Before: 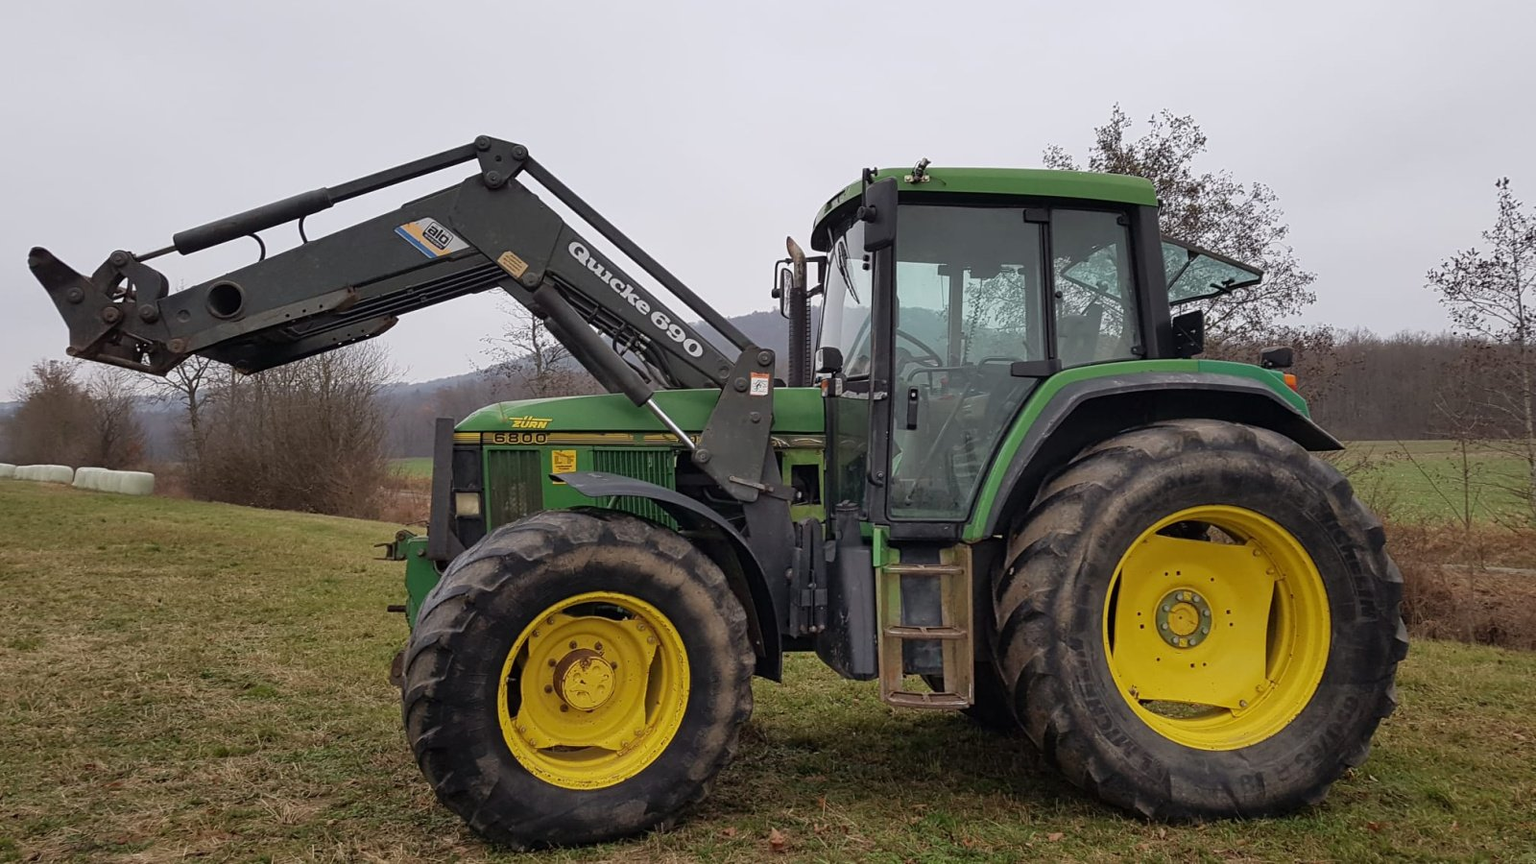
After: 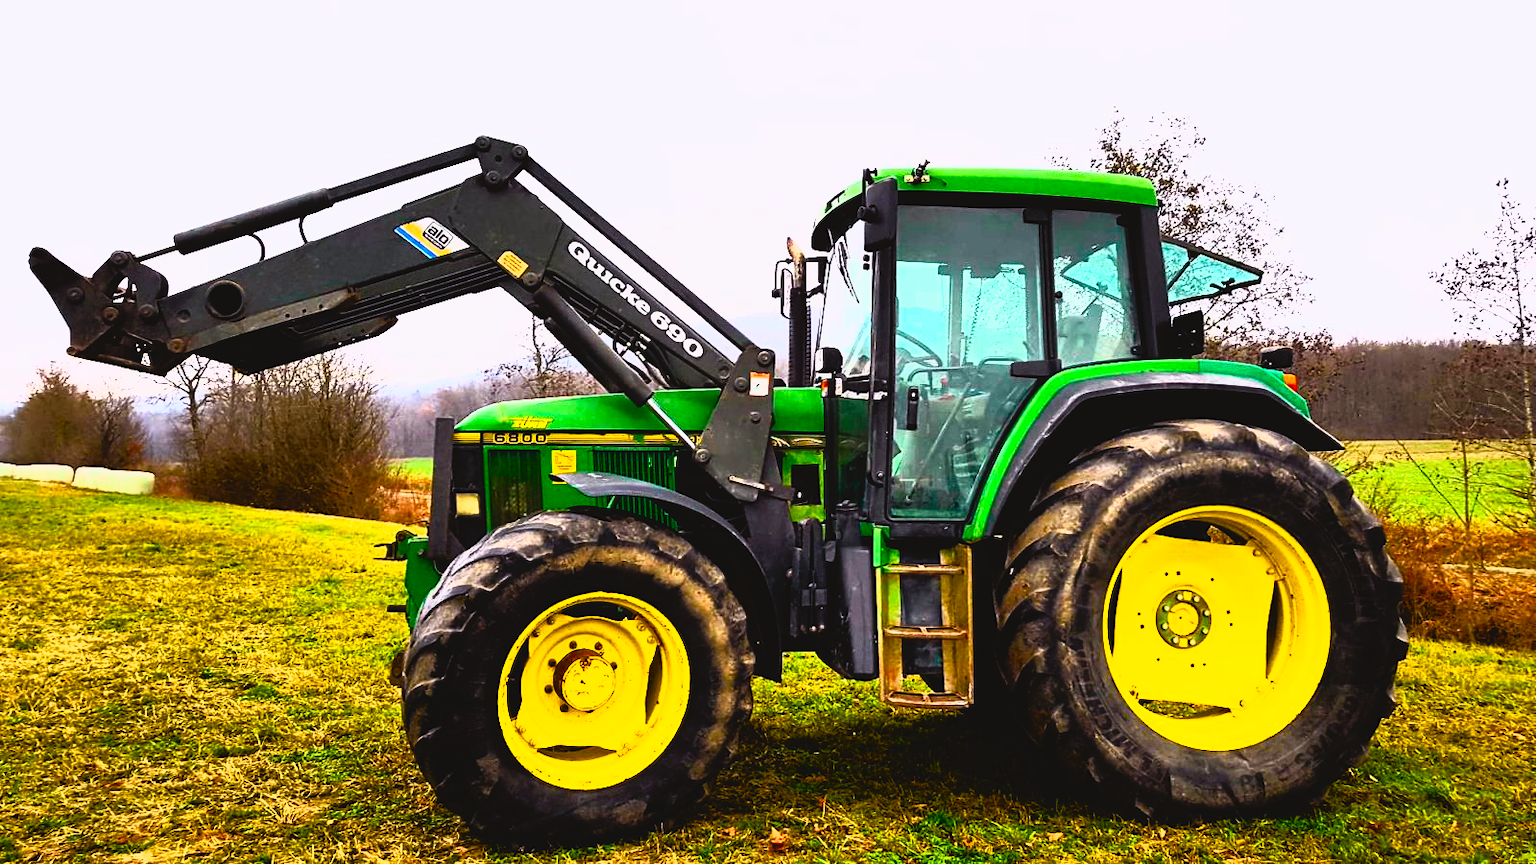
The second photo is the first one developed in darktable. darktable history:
contrast brightness saturation: contrast 1, brightness 1, saturation 1
tone curve: curves: ch0 [(0, 0.049) (0.113, 0.084) (0.285, 0.301) (0.673, 0.796) (0.845, 0.932) (0.994, 0.971)]; ch1 [(0, 0) (0.456, 0.424) (0.498, 0.5) (0.57, 0.557) (0.631, 0.635) (1, 1)]; ch2 [(0, 0) (0.395, 0.398) (0.44, 0.456) (0.502, 0.507) (0.55, 0.559) (0.67, 0.702) (1, 1)], color space Lab, independent channels, preserve colors none
filmic rgb: black relative exposure -5 EV, hardness 2.88, contrast 1.3, highlights saturation mix -30%
color balance rgb: perceptual saturation grading › global saturation 20%, perceptual saturation grading › highlights -25%, perceptual saturation grading › shadows 50.52%, global vibrance 40.24%
